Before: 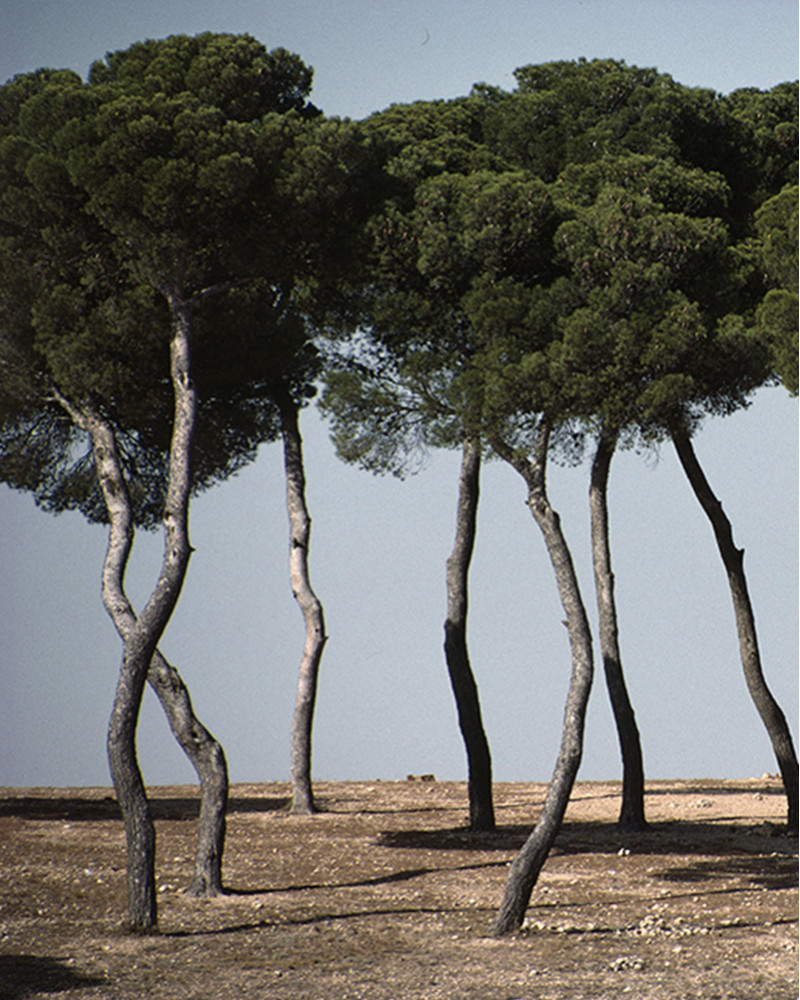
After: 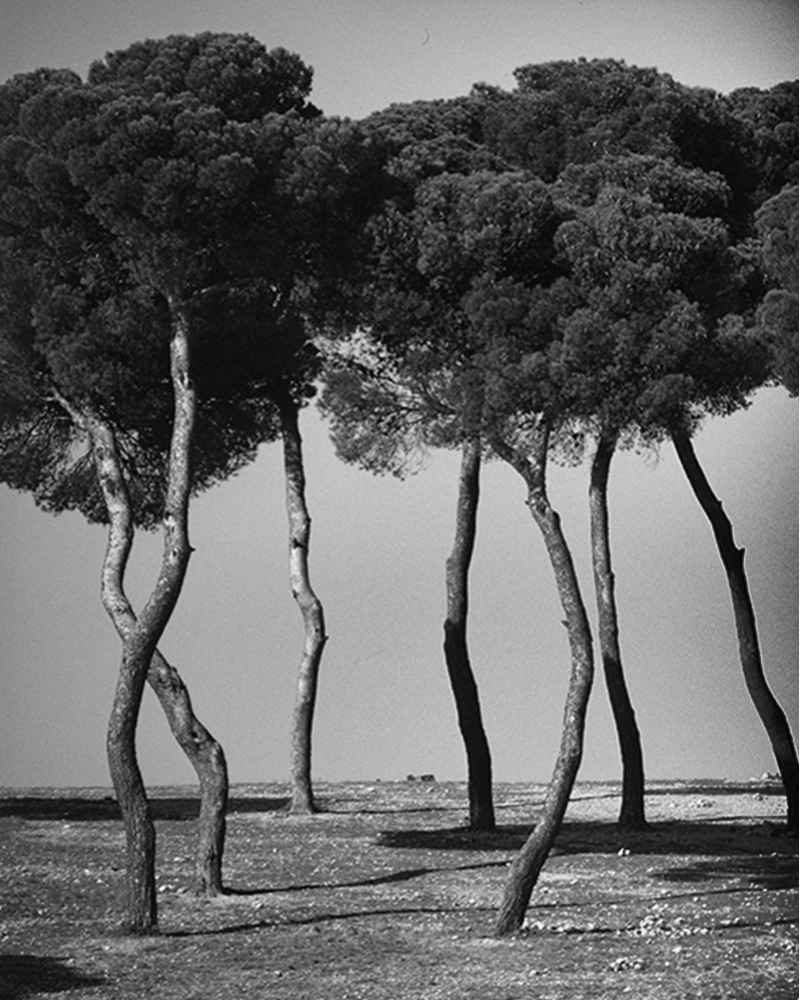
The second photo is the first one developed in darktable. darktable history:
monochrome: on, module defaults
shadows and highlights: shadows 19.13, highlights -83.41, soften with gaussian
